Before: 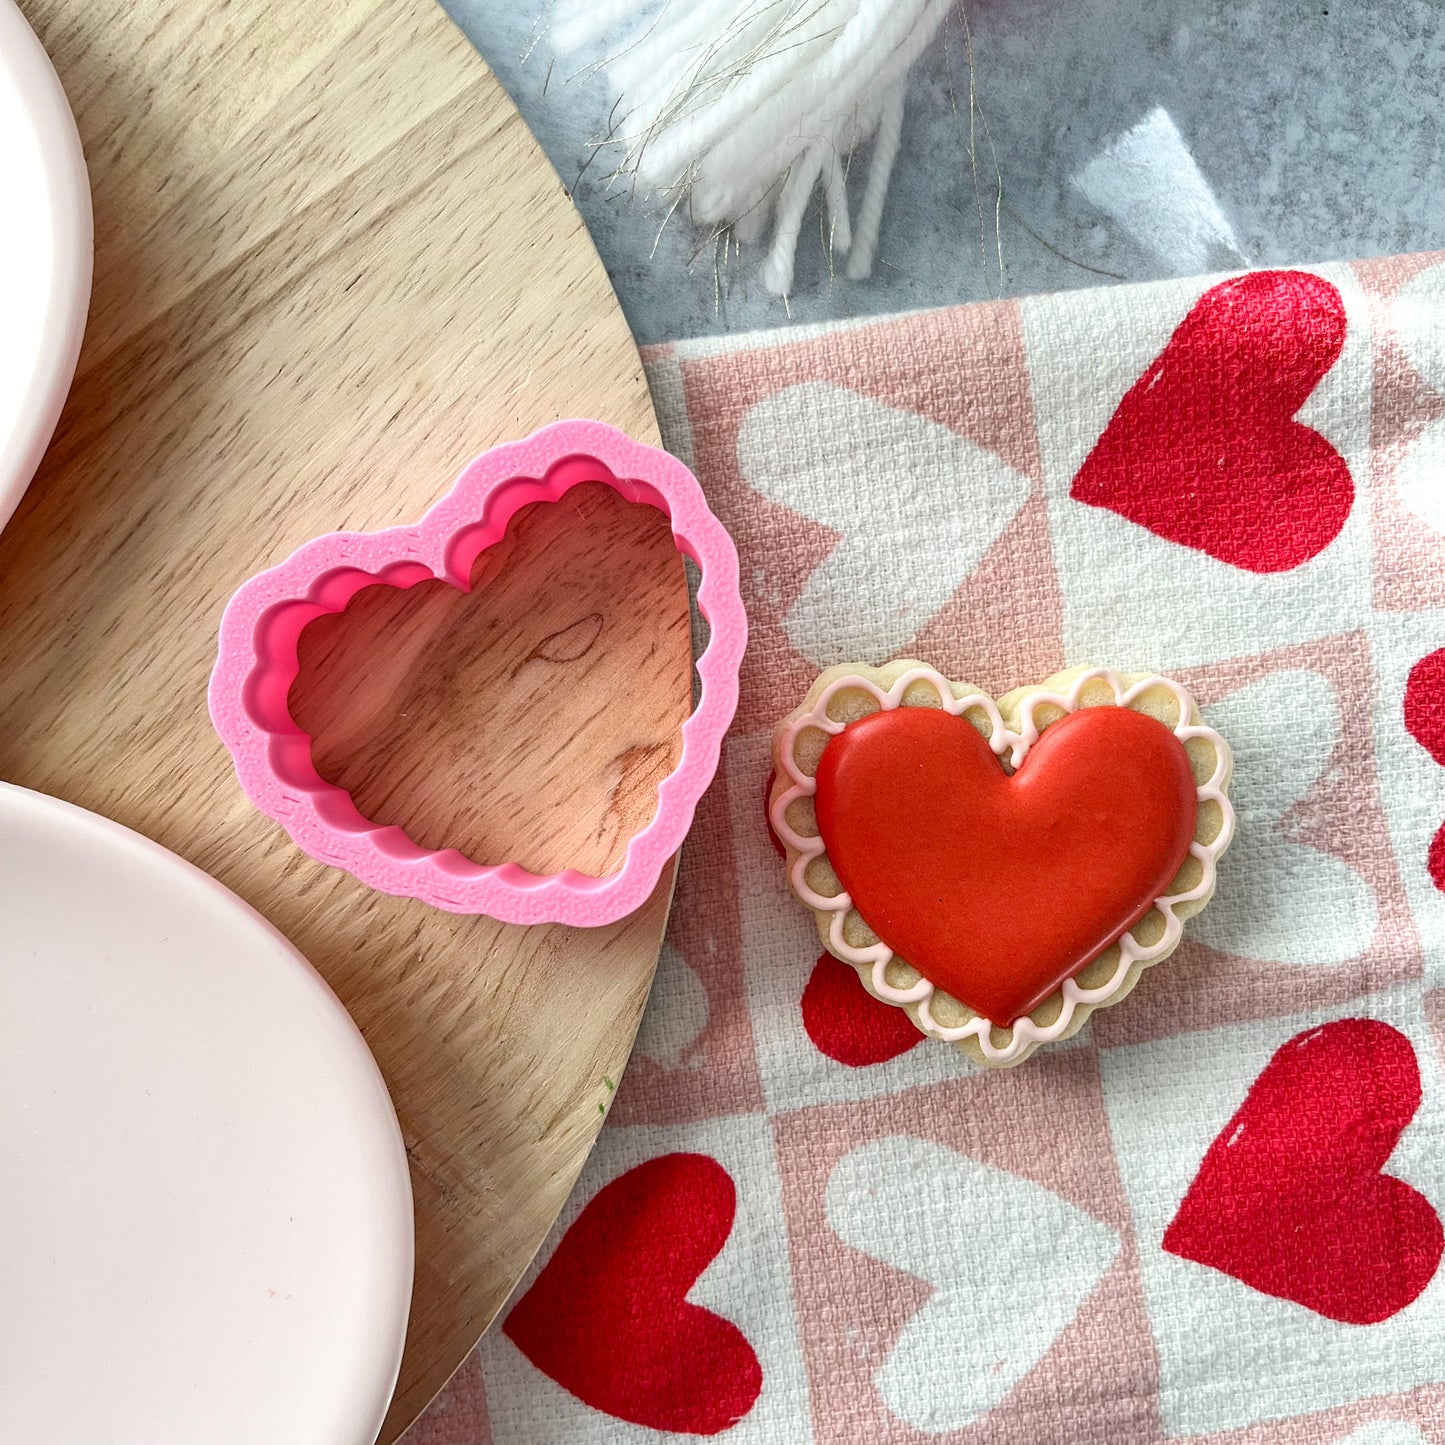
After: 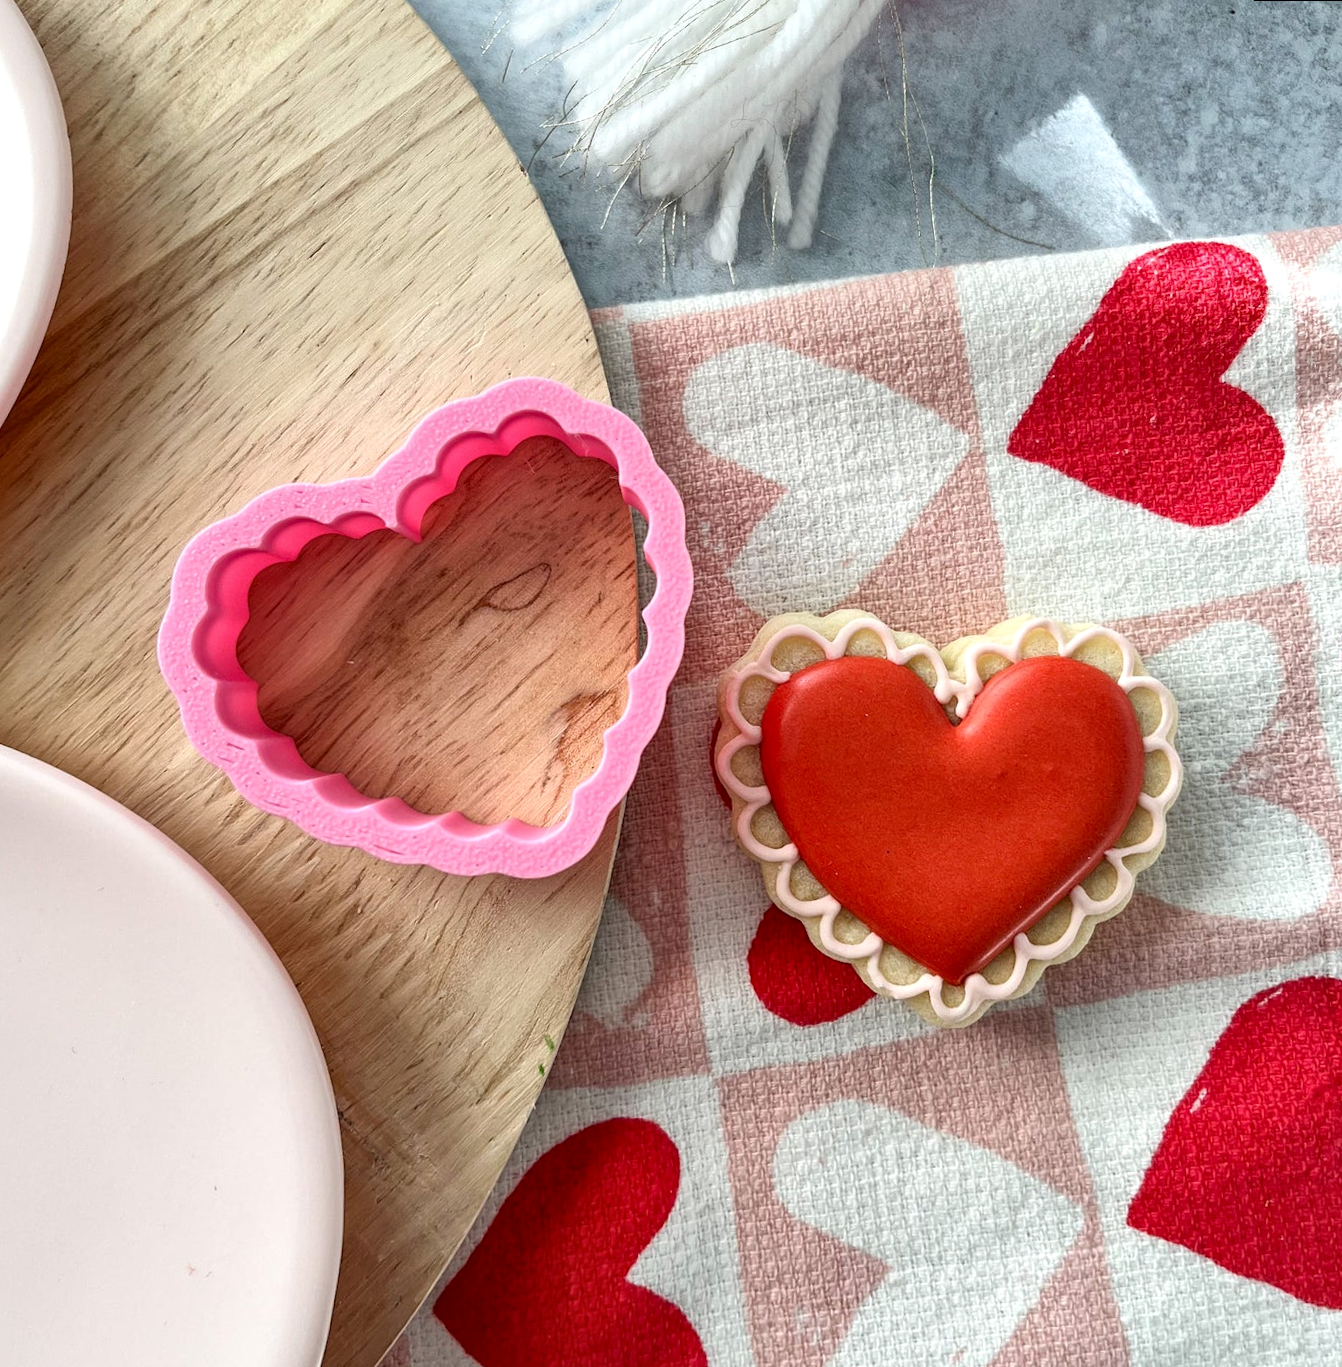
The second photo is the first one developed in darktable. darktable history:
rotate and perspective: rotation 0.215°, lens shift (vertical) -0.139, crop left 0.069, crop right 0.939, crop top 0.002, crop bottom 0.996
crop and rotate: top 0%, bottom 5.097%
local contrast: mode bilateral grid, contrast 20, coarseness 50, detail 120%, midtone range 0.2
